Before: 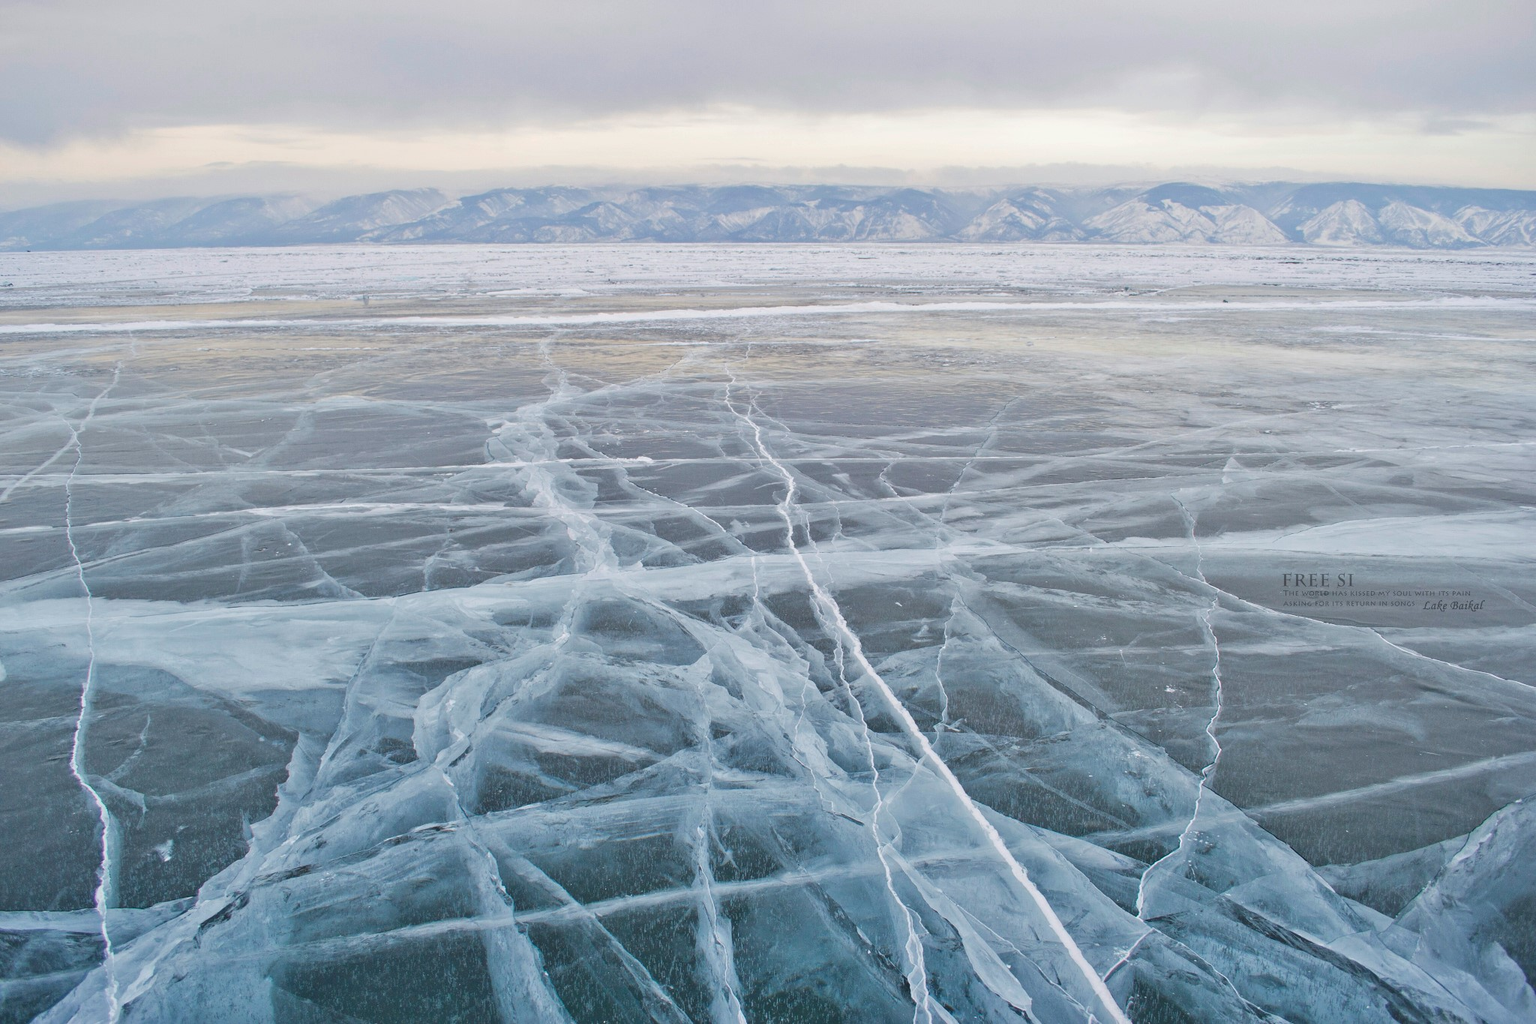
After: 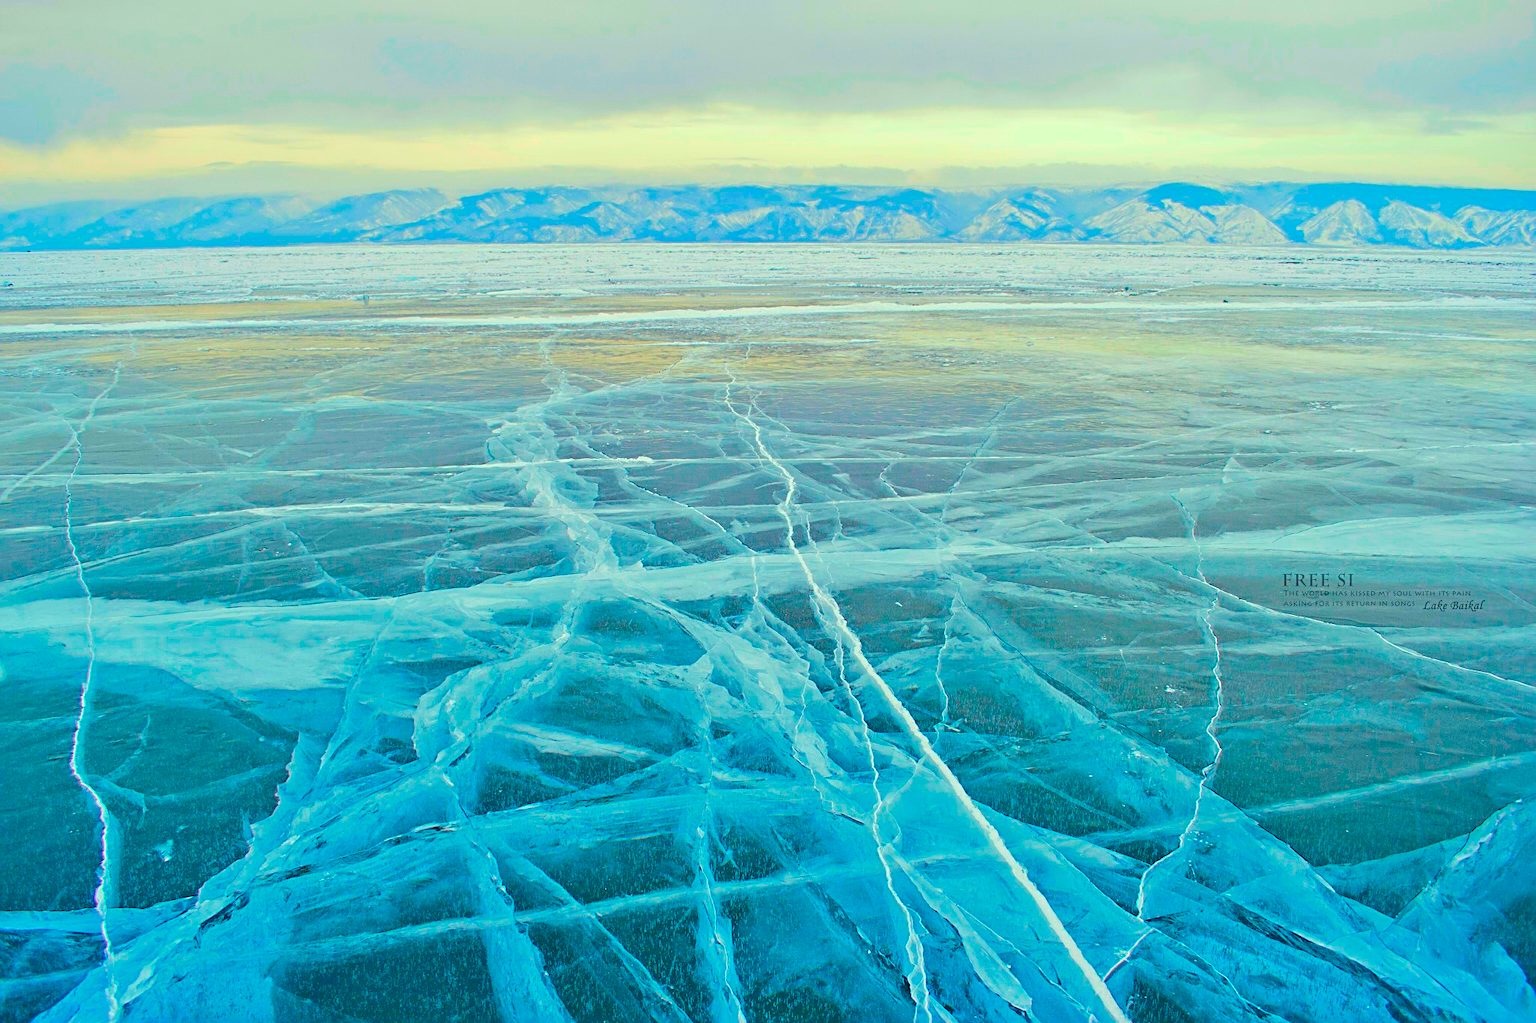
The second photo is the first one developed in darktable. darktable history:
color correction: highlights a* -10.77, highlights b* 9.8, saturation 1.72
sharpen: radius 2.767
color balance rgb: perceptual saturation grading › global saturation 25%, perceptual brilliance grading › mid-tones 10%, perceptual brilliance grading › shadows 15%, global vibrance 20%
